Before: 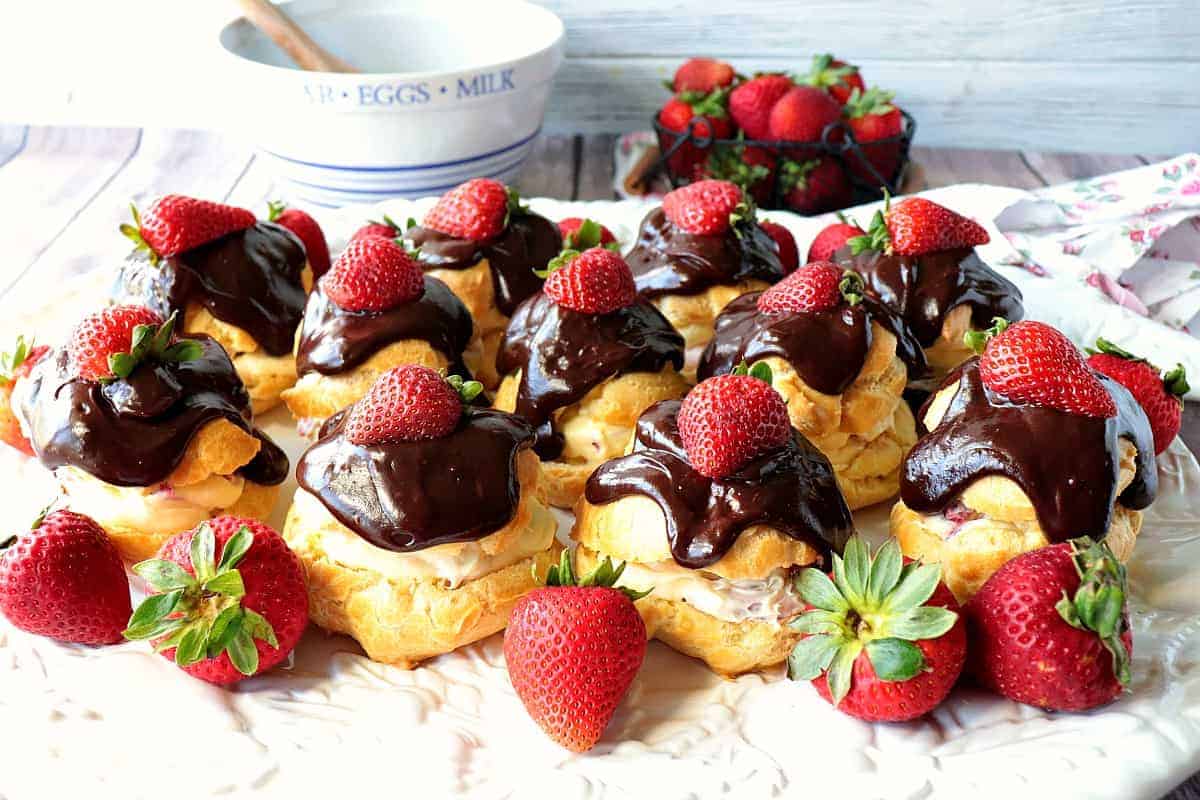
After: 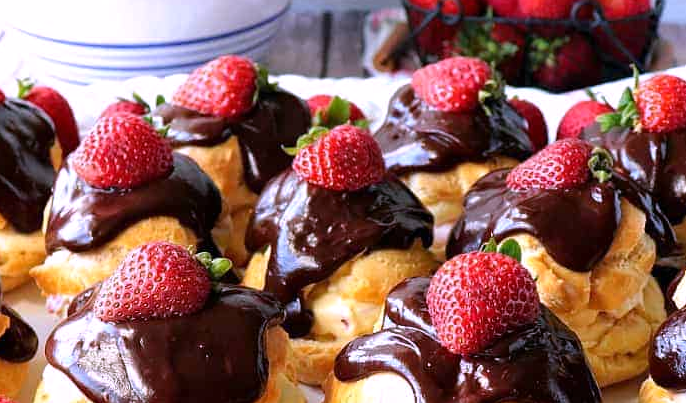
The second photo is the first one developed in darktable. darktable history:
white balance: red 1.042, blue 1.17
crop: left 20.932%, top 15.471%, right 21.848%, bottom 34.081%
